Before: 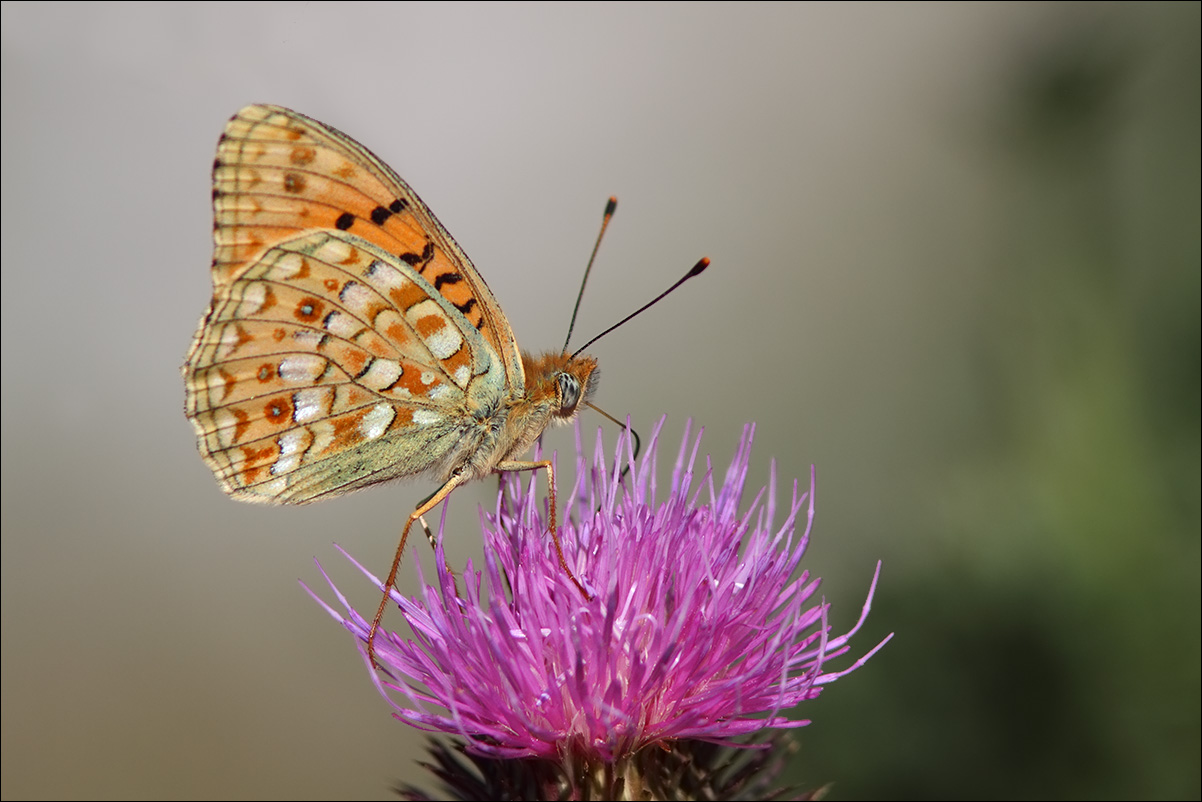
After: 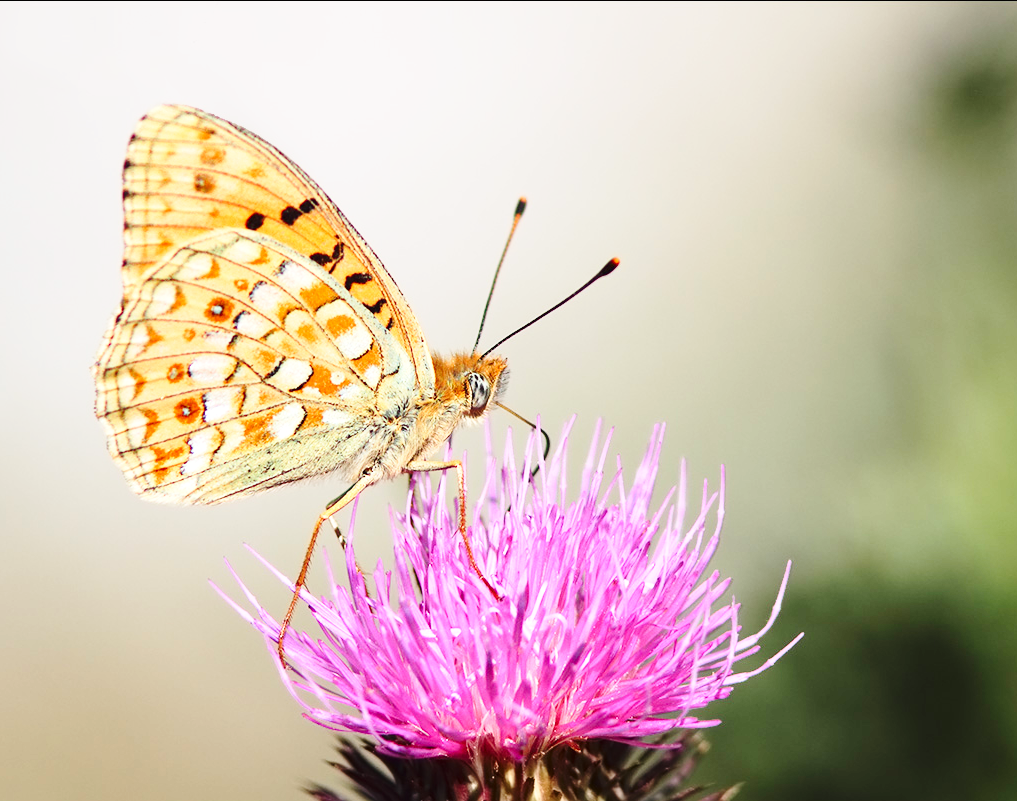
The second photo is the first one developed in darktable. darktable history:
exposure: black level correction 0, exposure 0.499 EV, compensate highlight preservation false
contrast brightness saturation: contrast 0.154, brightness 0.044
crop: left 7.513%, right 7.824%
base curve: curves: ch0 [(0, 0) (0.028, 0.03) (0.121, 0.232) (0.46, 0.748) (0.859, 0.968) (1, 1)], preserve colors none
